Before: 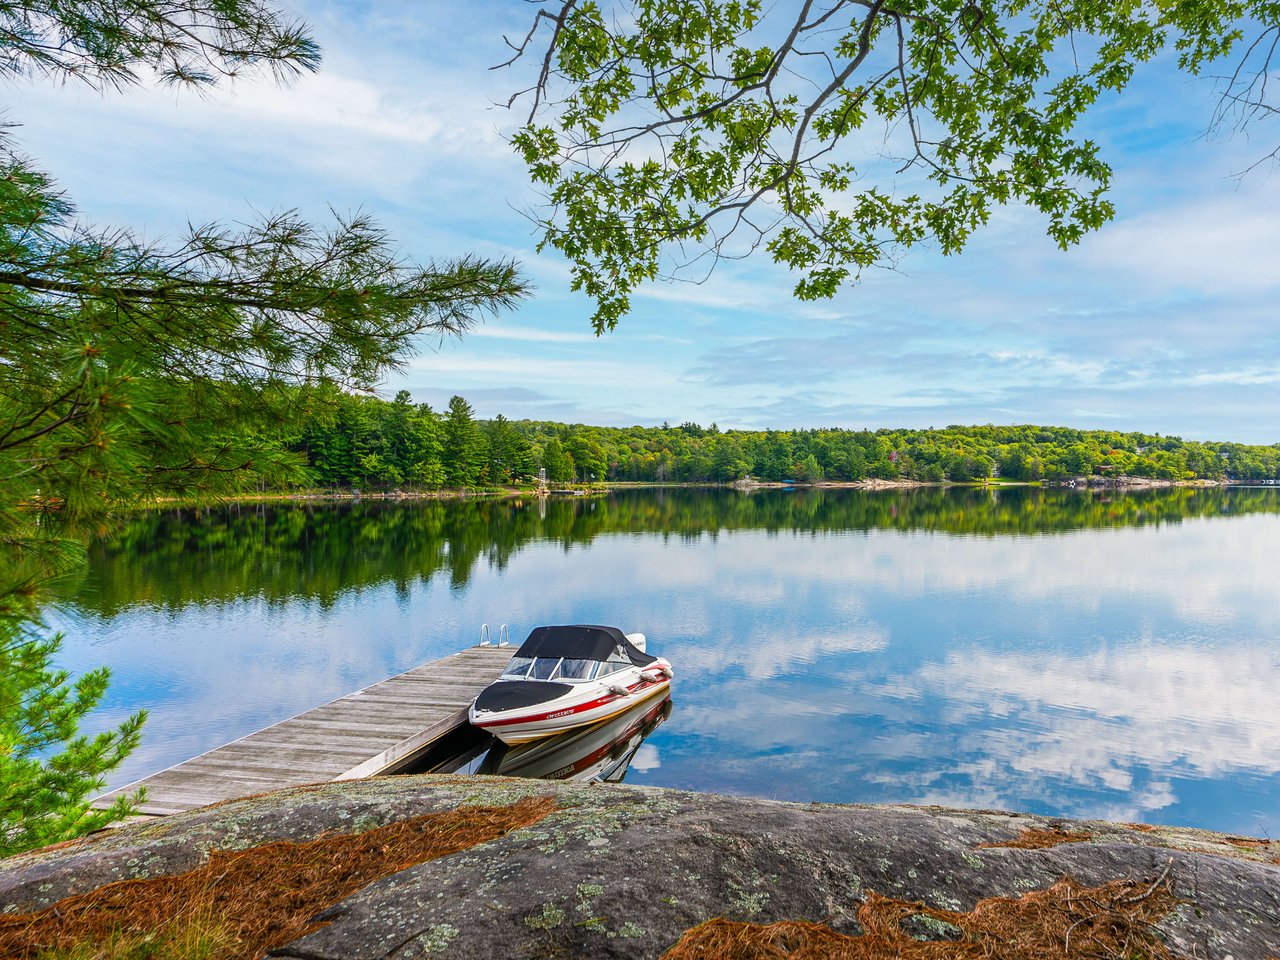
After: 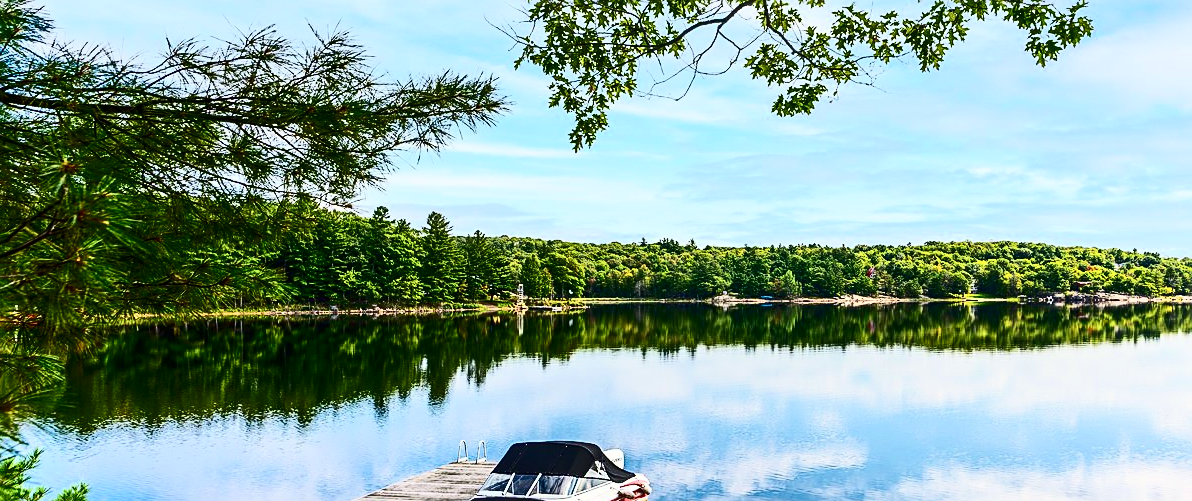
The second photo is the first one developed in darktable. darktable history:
sharpen: on, module defaults
crop: left 1.744%, top 19.225%, right 5.069%, bottom 28.357%
contrast brightness saturation: contrast 0.5, saturation -0.1
color zones: curves: ch0 [(0, 0.613) (0.01, 0.613) (0.245, 0.448) (0.498, 0.529) (0.642, 0.665) (0.879, 0.777) (0.99, 0.613)]; ch1 [(0, 0) (0.143, 0) (0.286, 0) (0.429, 0) (0.571, 0) (0.714, 0) (0.857, 0)], mix -121.96%
fill light: on, module defaults
